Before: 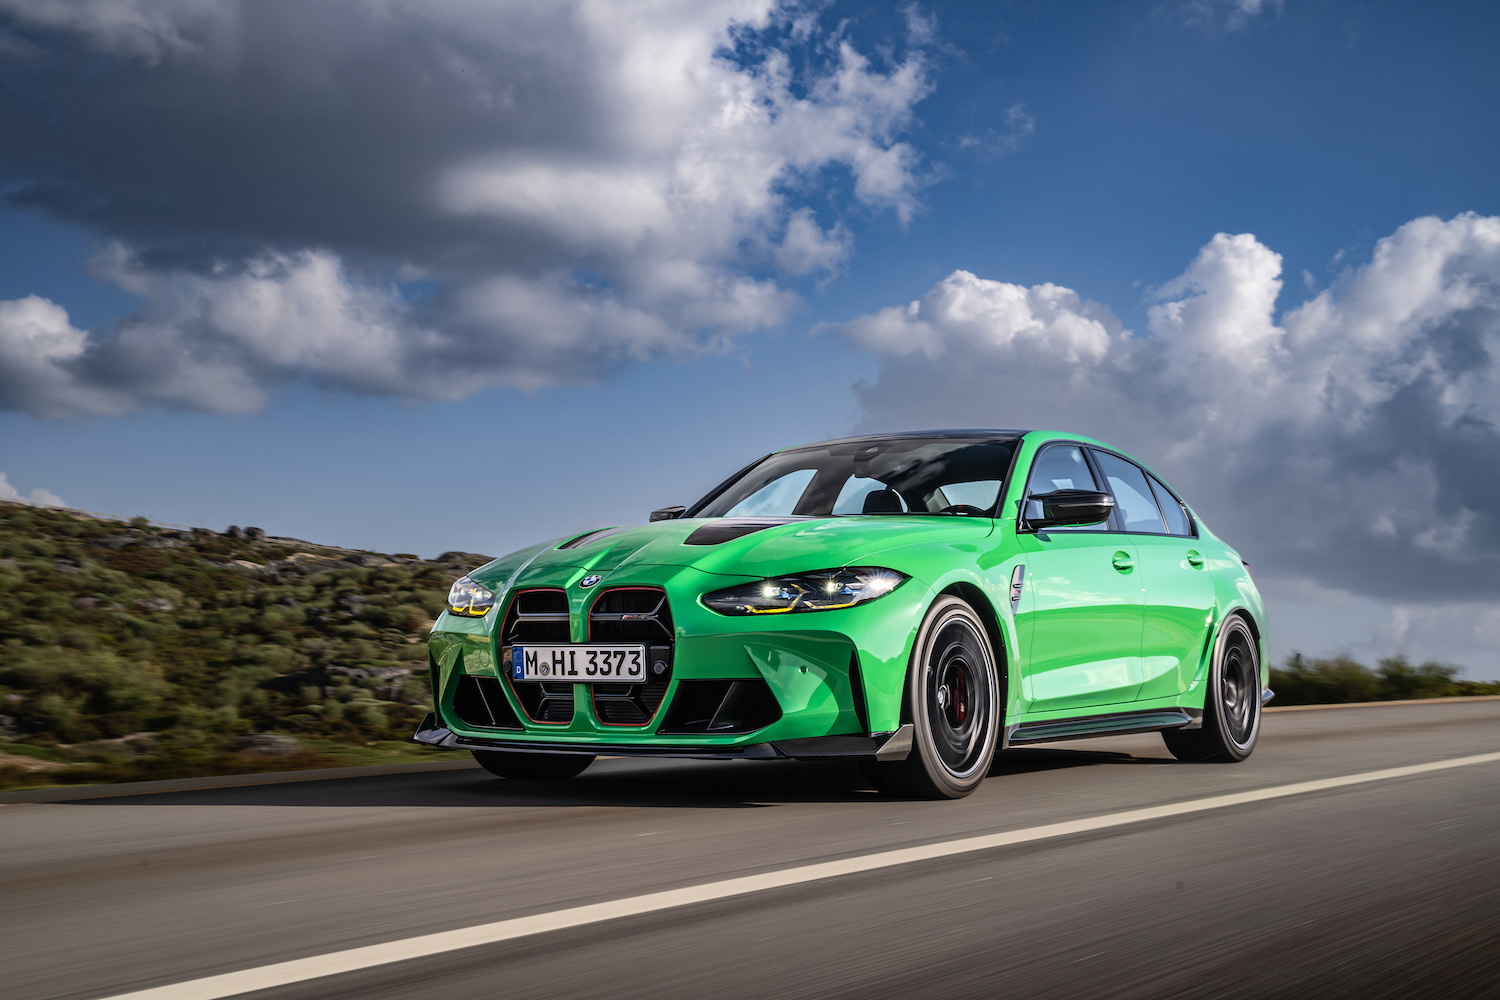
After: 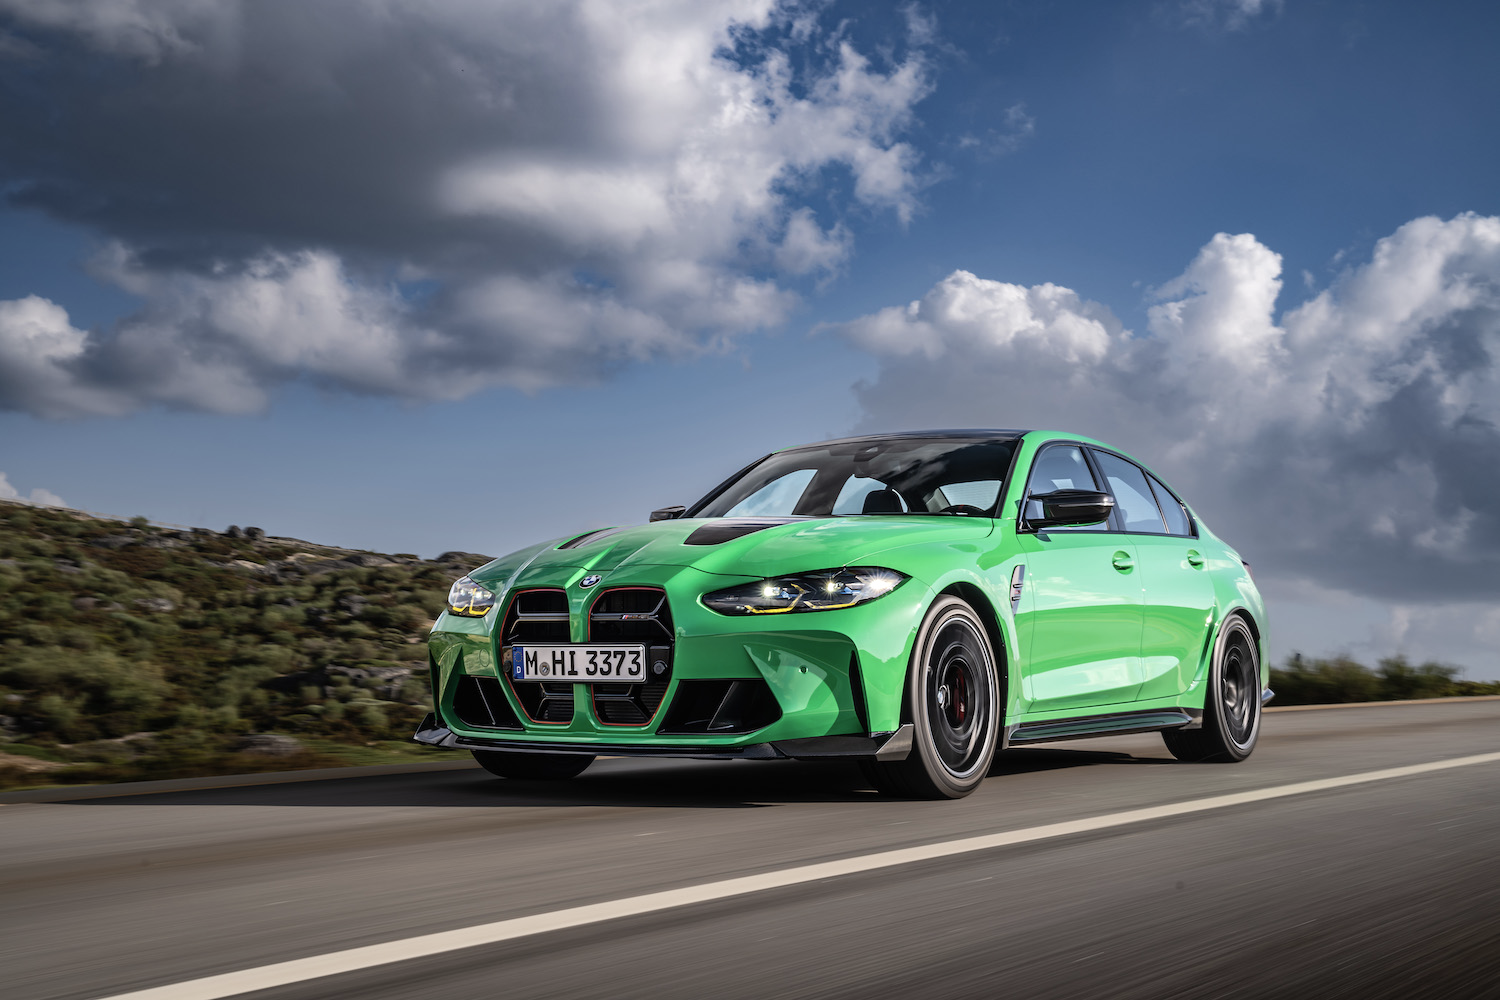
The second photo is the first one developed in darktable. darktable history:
tone equalizer: on, module defaults
contrast brightness saturation: saturation -0.164
